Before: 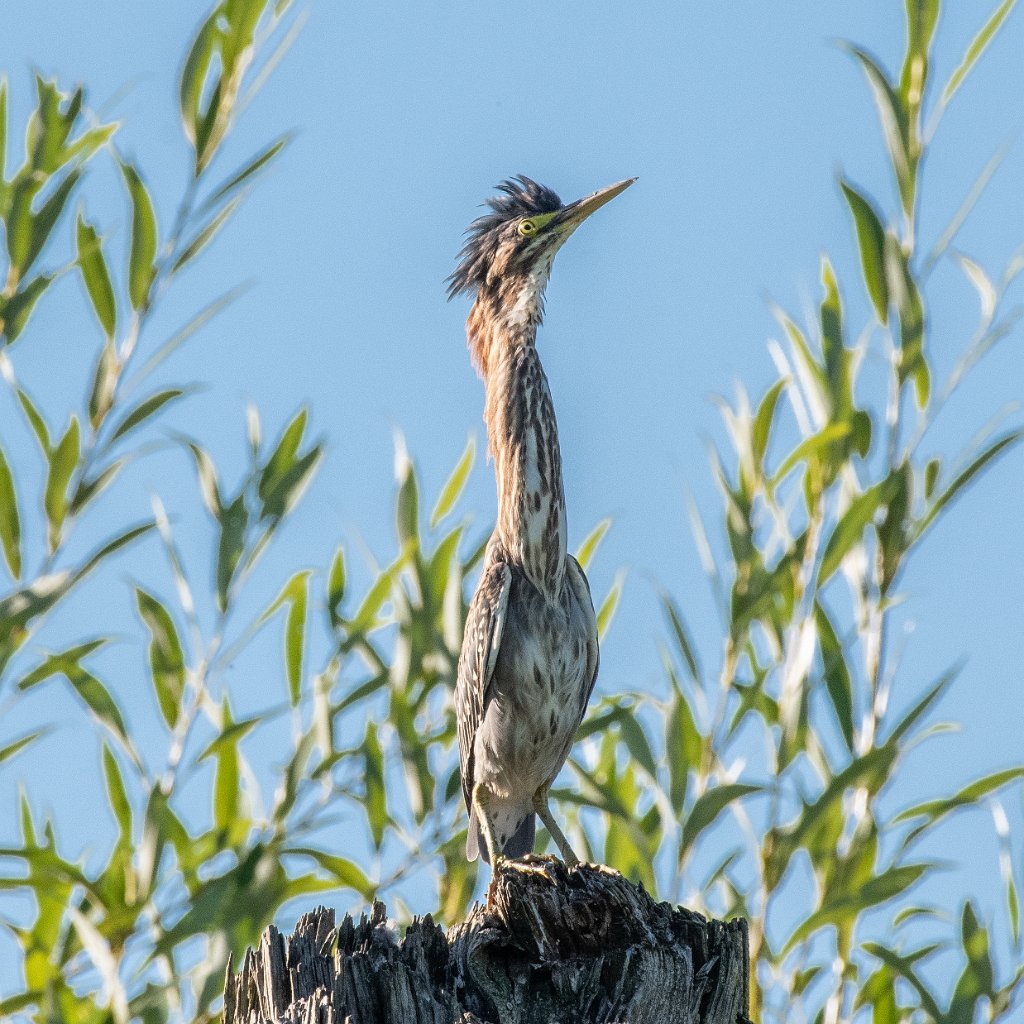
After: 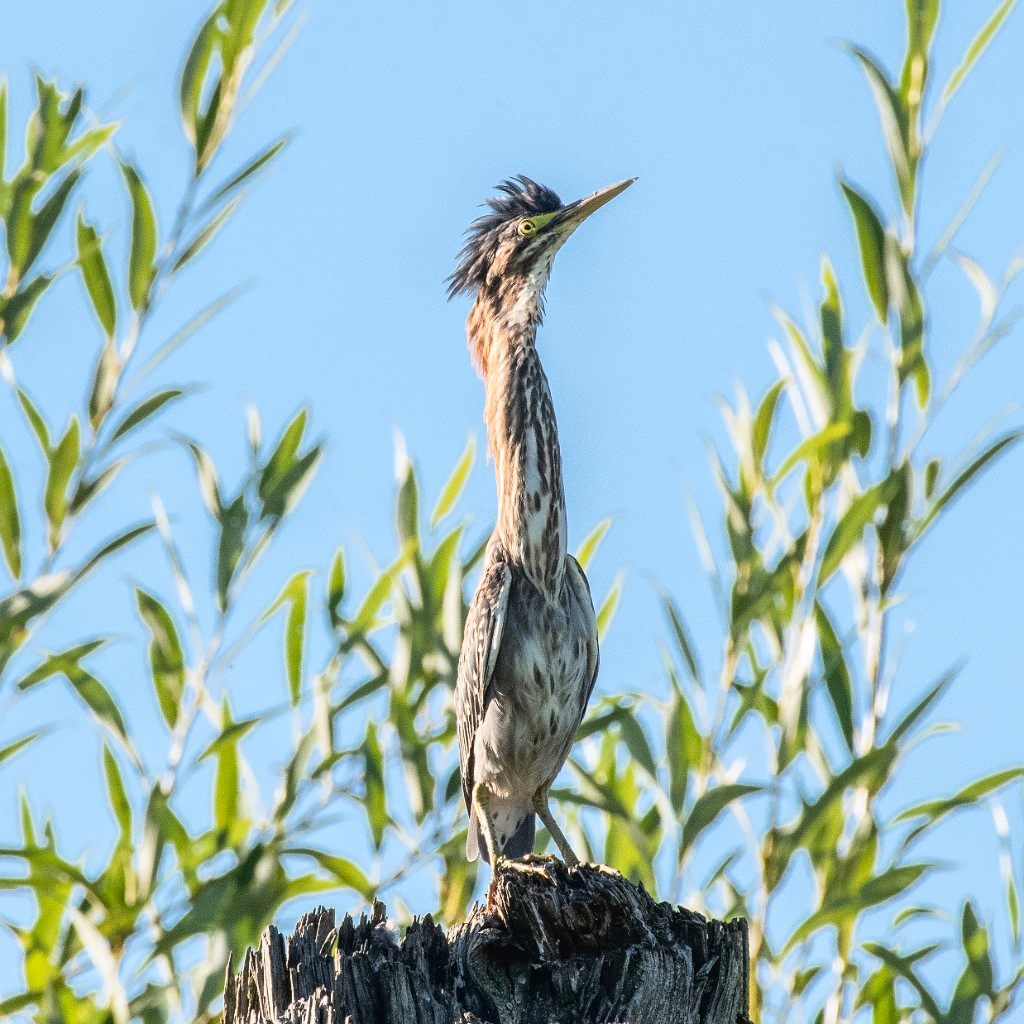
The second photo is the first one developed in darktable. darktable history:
tone curve: curves: ch0 [(0.016, 0.023) (0.248, 0.252) (0.732, 0.797) (1, 1)], color space Lab, linked channels, preserve colors none
contrast brightness saturation: contrast 0.08, saturation 0.02
